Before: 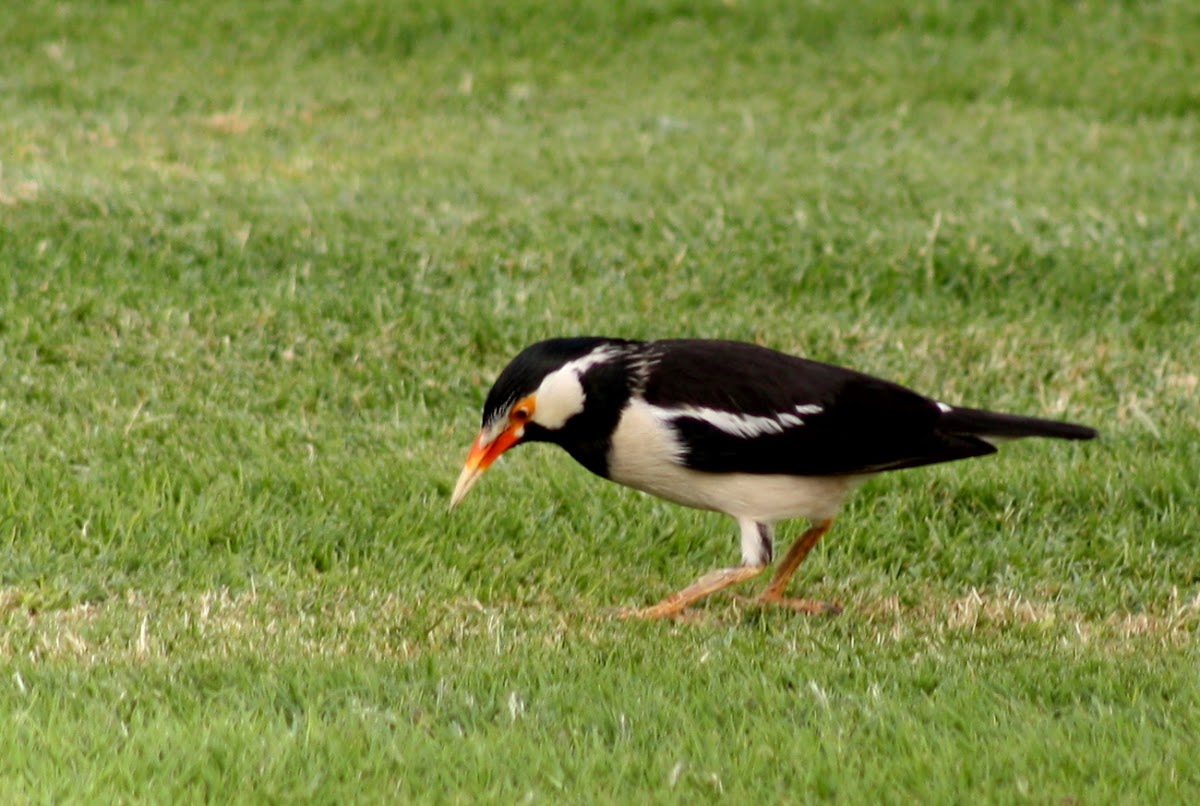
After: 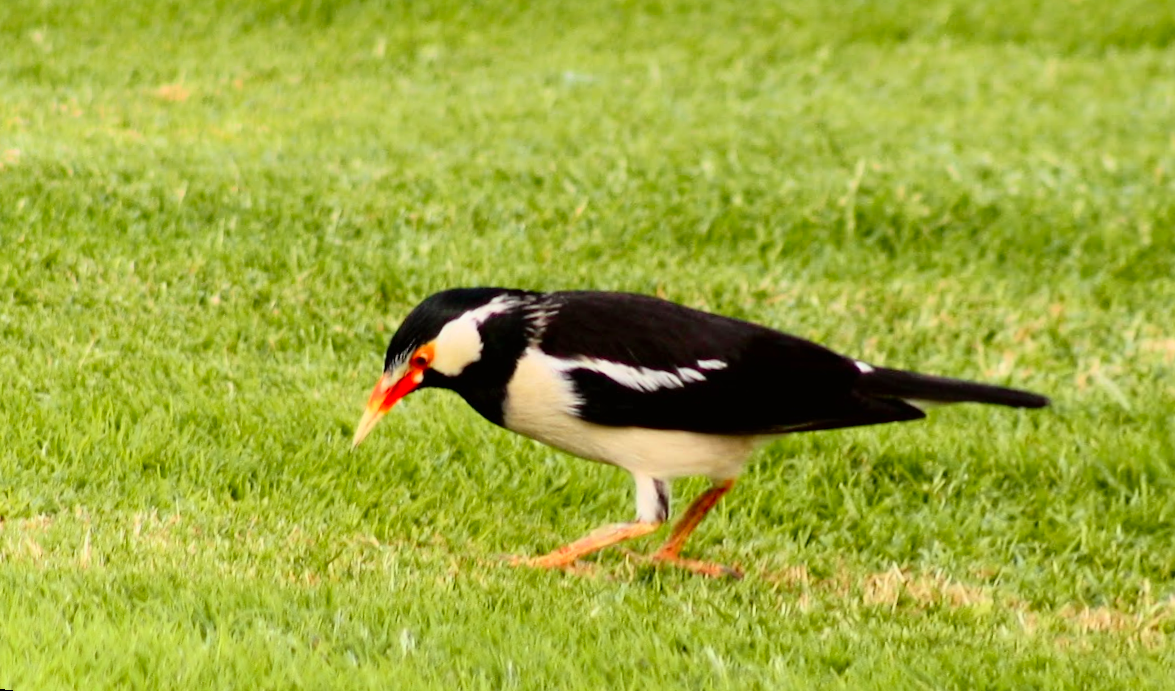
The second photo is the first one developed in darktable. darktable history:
tone curve: curves: ch0 [(0, 0.005) (0.103, 0.097) (0.18, 0.22) (0.378, 0.482) (0.504, 0.631) (0.663, 0.801) (0.834, 0.914) (1, 0.971)]; ch1 [(0, 0) (0.172, 0.123) (0.324, 0.253) (0.396, 0.388) (0.478, 0.461) (0.499, 0.498) (0.522, 0.528) (0.604, 0.692) (0.704, 0.818) (1, 1)]; ch2 [(0, 0) (0.411, 0.424) (0.496, 0.5) (0.515, 0.519) (0.555, 0.585) (0.628, 0.703) (1, 1)], color space Lab, independent channels, preserve colors none
rotate and perspective: rotation 1.69°, lens shift (vertical) -0.023, lens shift (horizontal) -0.291, crop left 0.025, crop right 0.988, crop top 0.092, crop bottom 0.842
